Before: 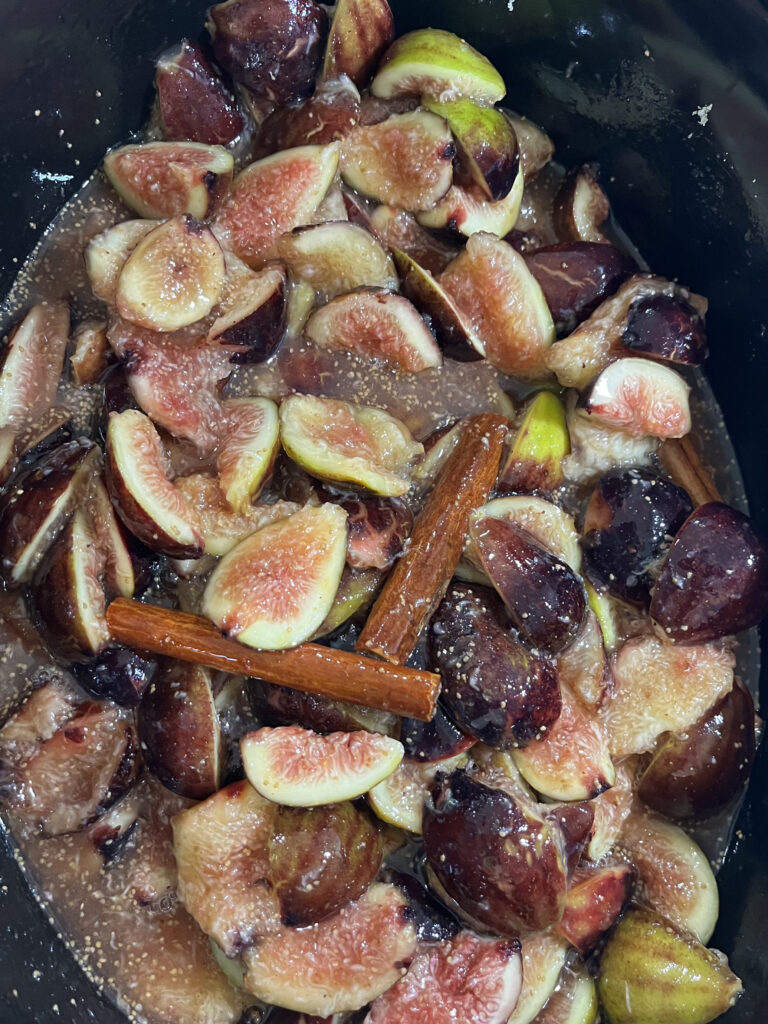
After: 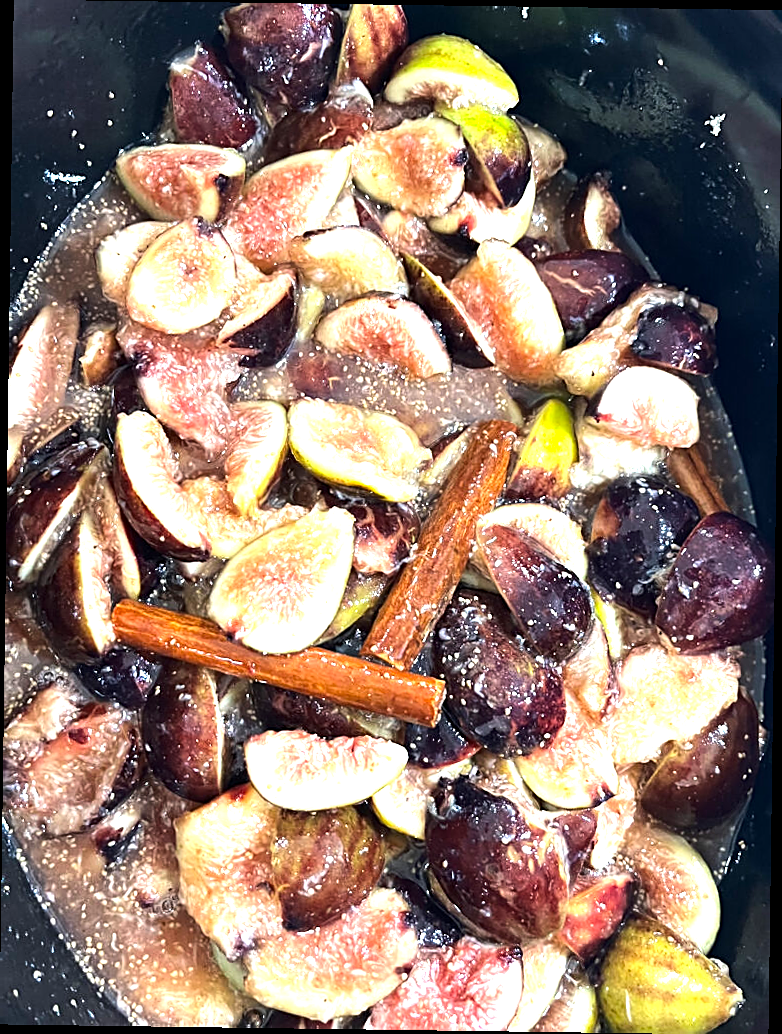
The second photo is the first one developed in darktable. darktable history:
sharpen: on, module defaults
tone equalizer: -8 EV -0.75 EV, -7 EV -0.7 EV, -6 EV -0.6 EV, -5 EV -0.4 EV, -3 EV 0.4 EV, -2 EV 0.6 EV, -1 EV 0.7 EV, +0 EV 0.75 EV, edges refinement/feathering 500, mask exposure compensation -1.57 EV, preserve details no
exposure: exposure 0.943 EV, compensate highlight preservation false
rotate and perspective: rotation 0.8°, automatic cropping off
